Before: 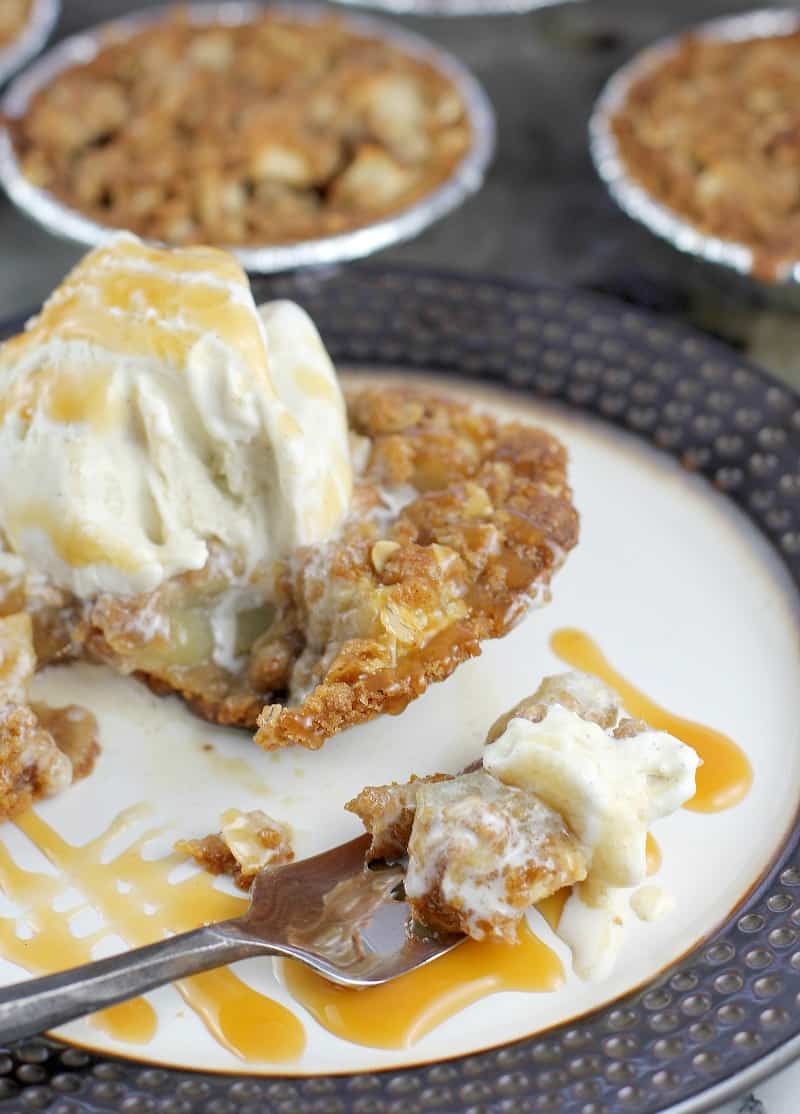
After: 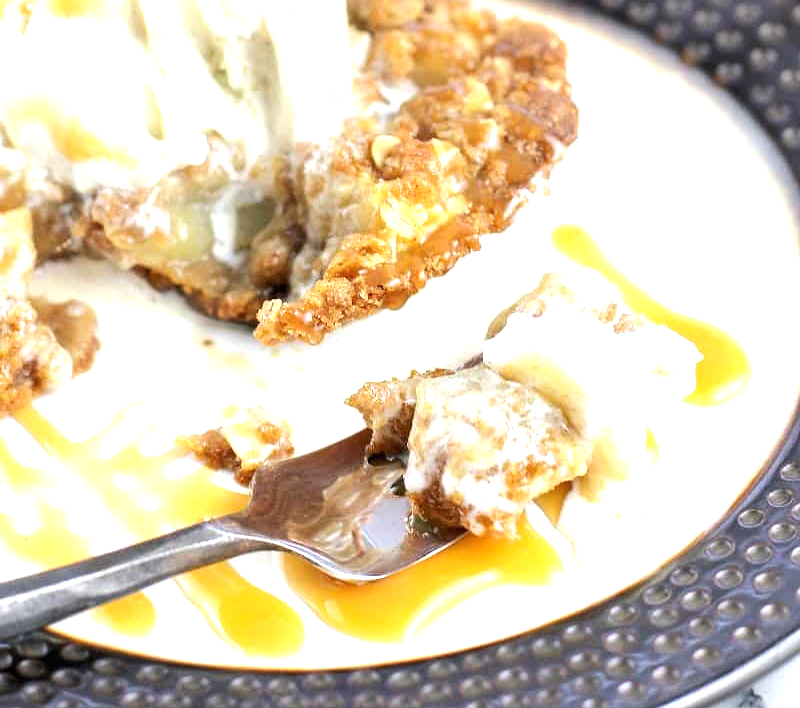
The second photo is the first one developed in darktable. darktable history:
crop and rotate: top 36.435%
white balance: emerald 1
sharpen: radius 2.883, amount 0.868, threshold 47.523
exposure: black level correction 0, exposure 0.7 EV, compensate exposure bias true, compensate highlight preservation false
tone equalizer: -8 EV -0.417 EV, -7 EV -0.389 EV, -6 EV -0.333 EV, -5 EV -0.222 EV, -3 EV 0.222 EV, -2 EV 0.333 EV, -1 EV 0.389 EV, +0 EV 0.417 EV, edges refinement/feathering 500, mask exposure compensation -1.57 EV, preserve details no
